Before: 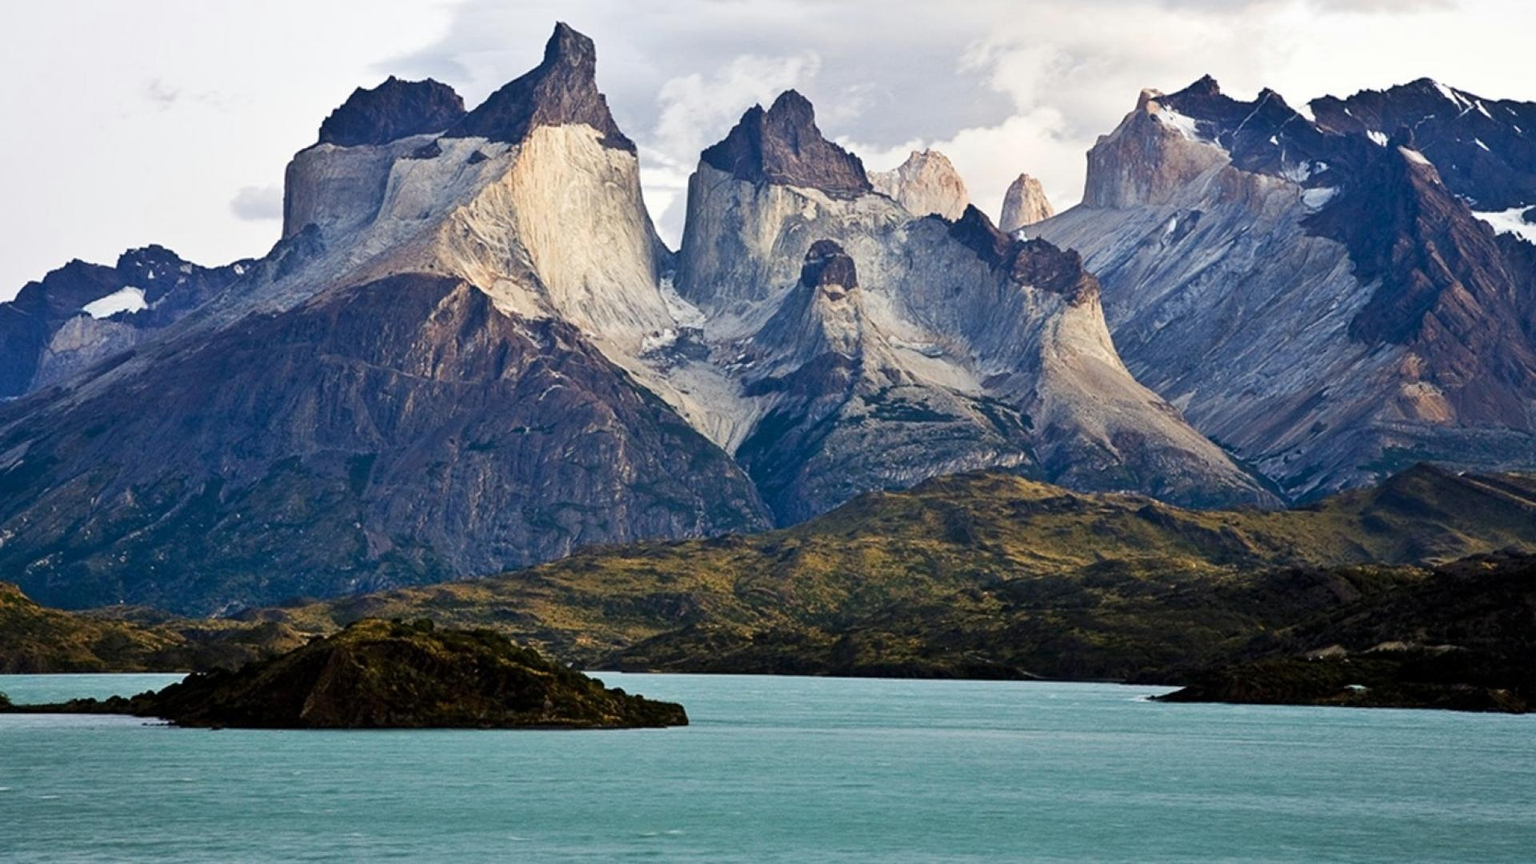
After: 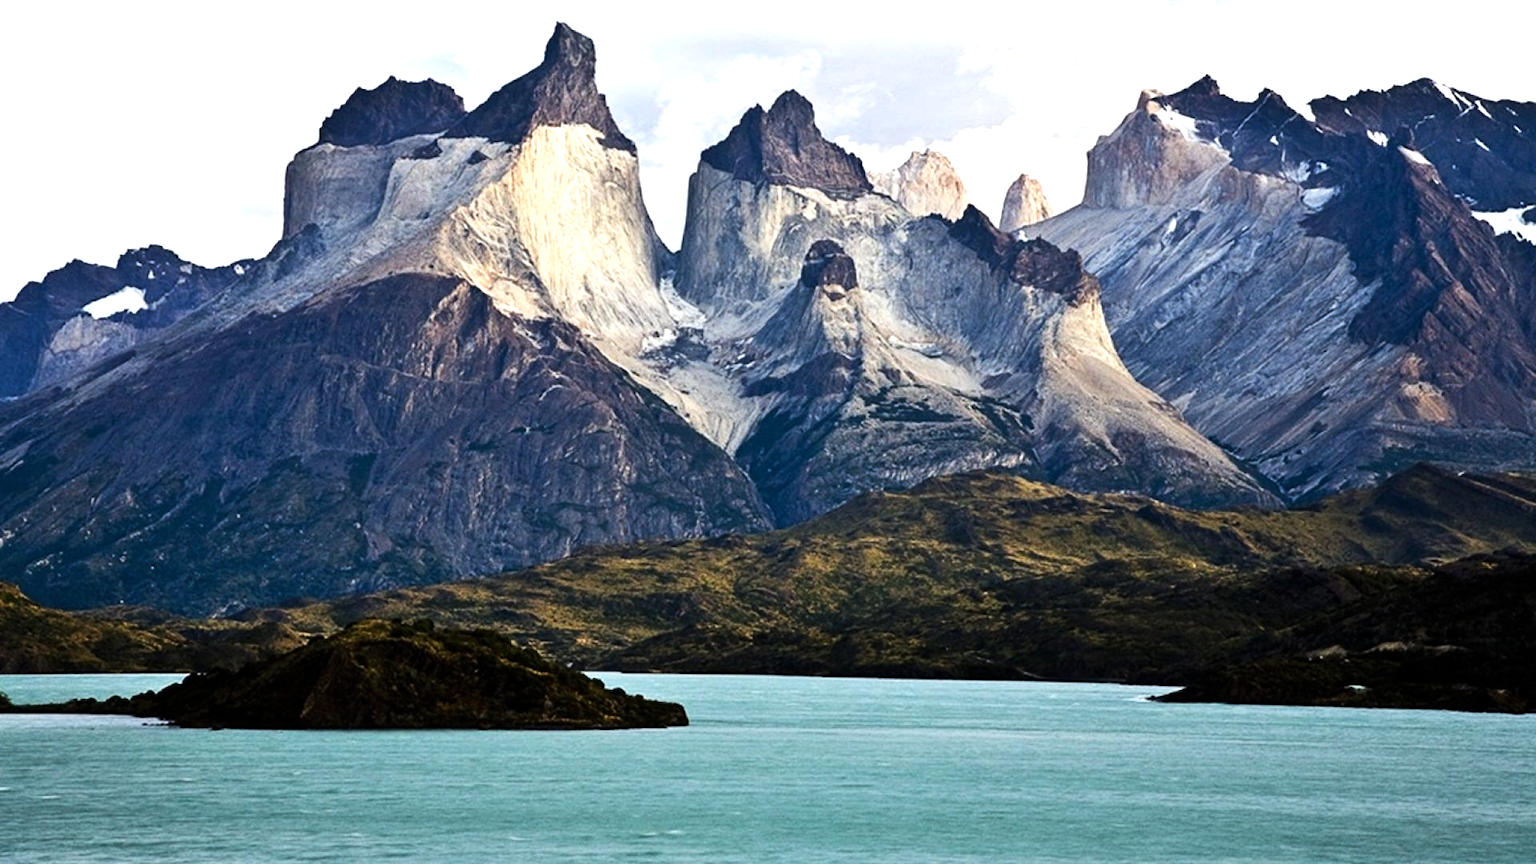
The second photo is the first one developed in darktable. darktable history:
white balance: red 0.986, blue 1.01
tone equalizer: -8 EV -0.75 EV, -7 EV -0.7 EV, -6 EV -0.6 EV, -5 EV -0.4 EV, -3 EV 0.4 EV, -2 EV 0.6 EV, -1 EV 0.7 EV, +0 EV 0.75 EV, edges refinement/feathering 500, mask exposure compensation -1.57 EV, preserve details no
